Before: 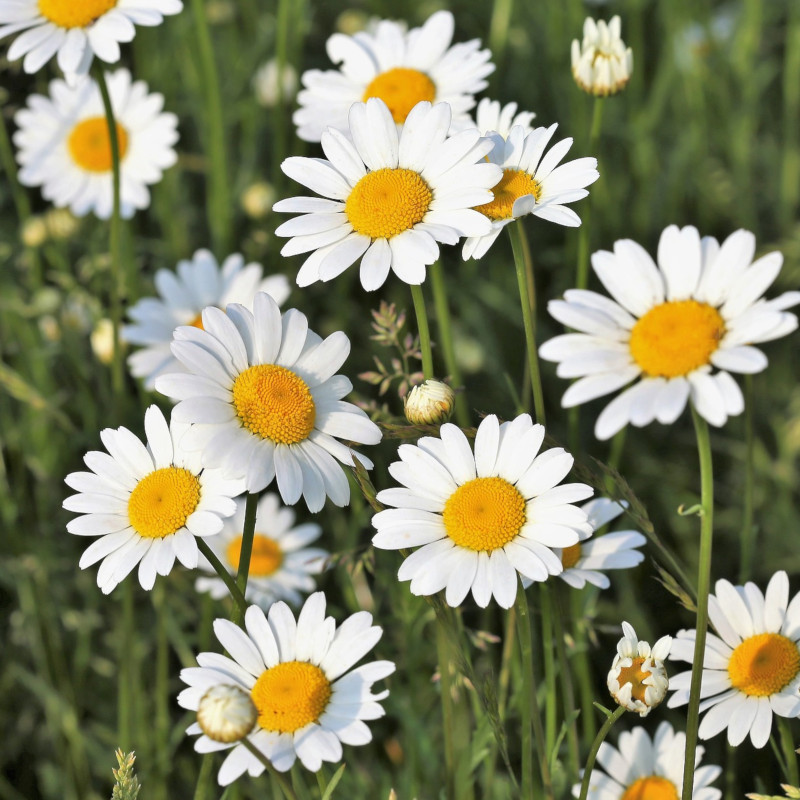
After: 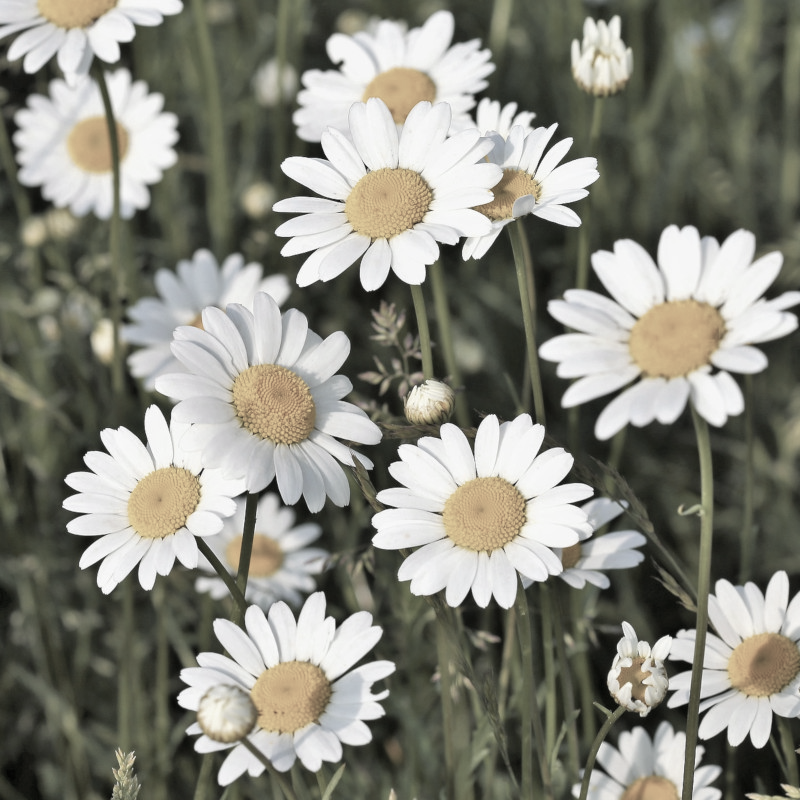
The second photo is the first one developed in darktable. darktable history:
color correction: saturation 0.2
color balance rgb: perceptual saturation grading › global saturation 30%, global vibrance 20%
velvia: on, module defaults
